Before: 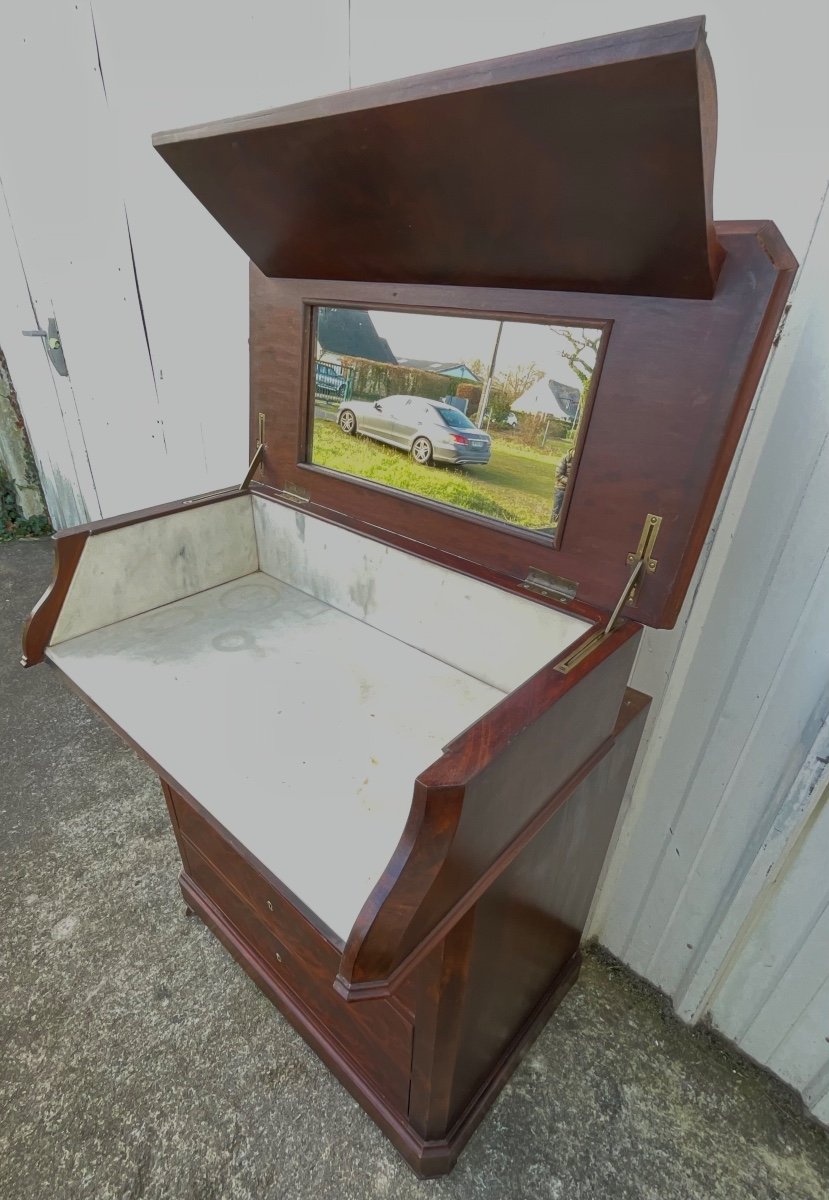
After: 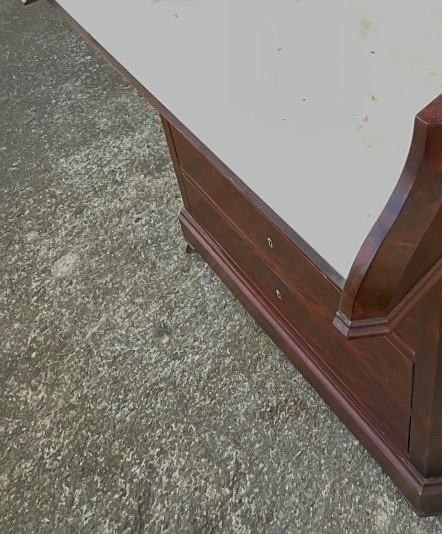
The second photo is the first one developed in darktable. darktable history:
sharpen: radius 1.883, amount 0.393, threshold 1.581
crop and rotate: top 55.292%, right 46.644%, bottom 0.134%
